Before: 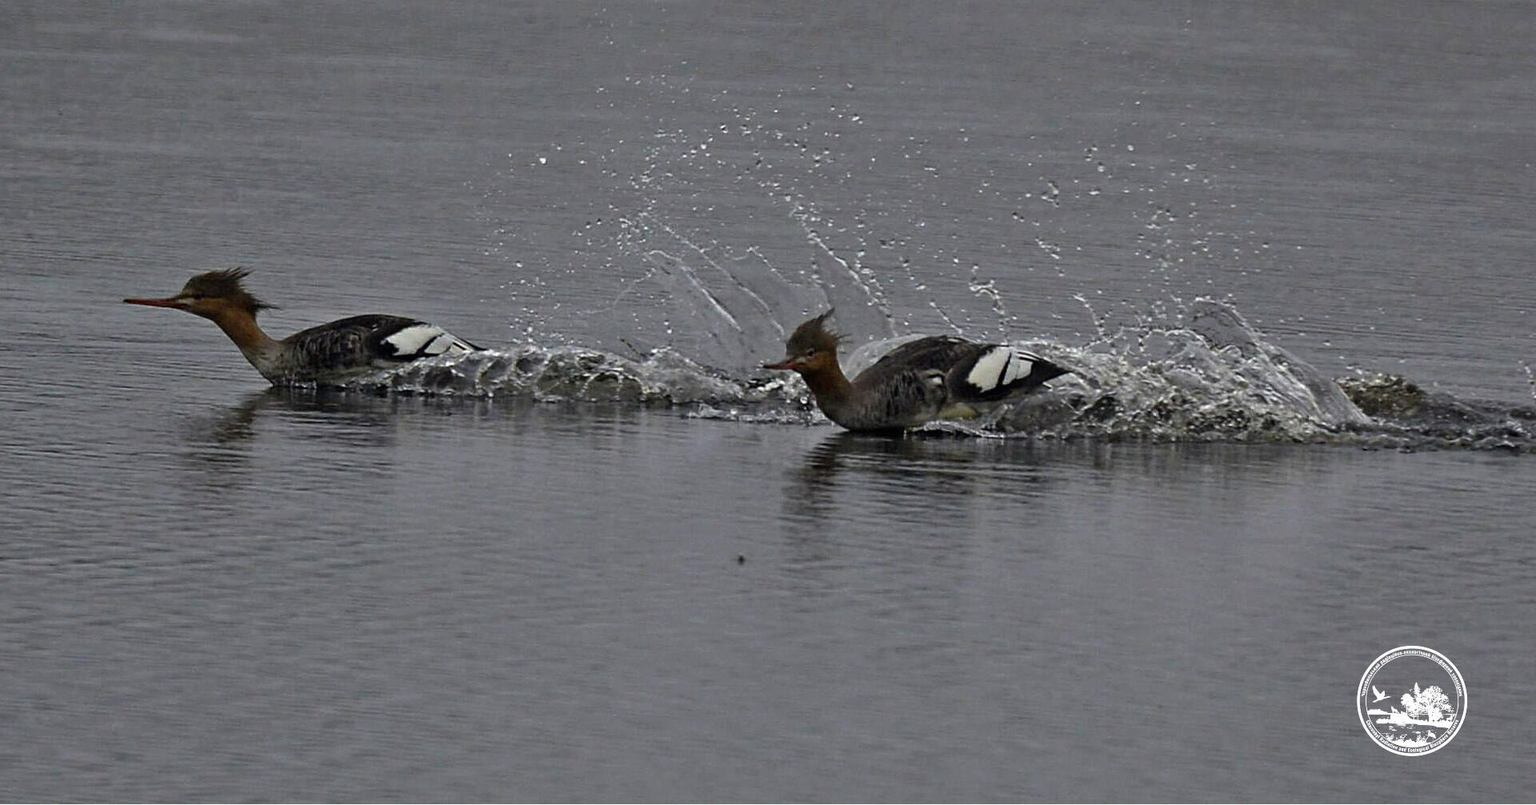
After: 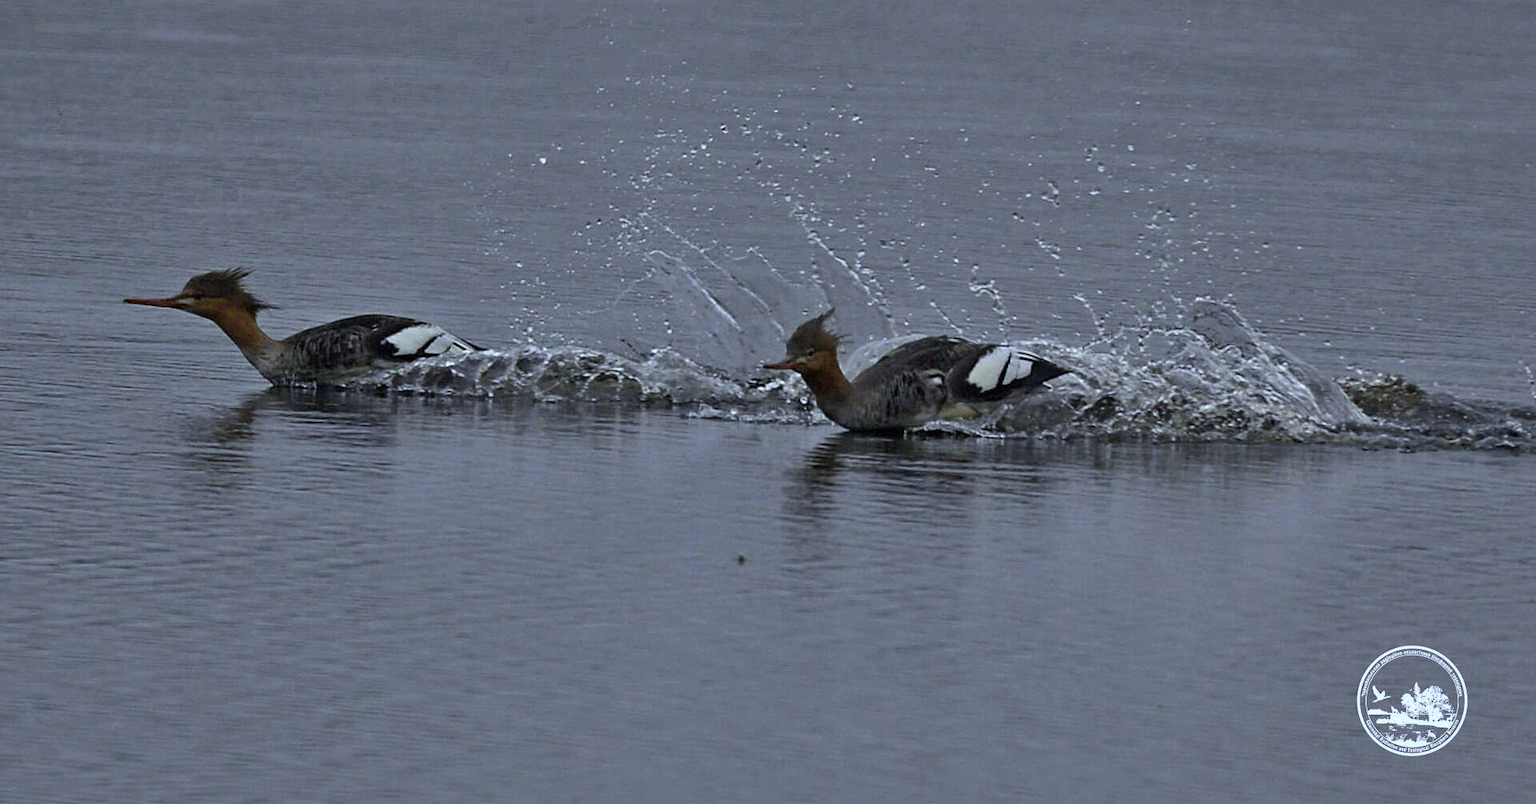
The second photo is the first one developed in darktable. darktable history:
white balance: red 0.931, blue 1.11
shadows and highlights: on, module defaults
